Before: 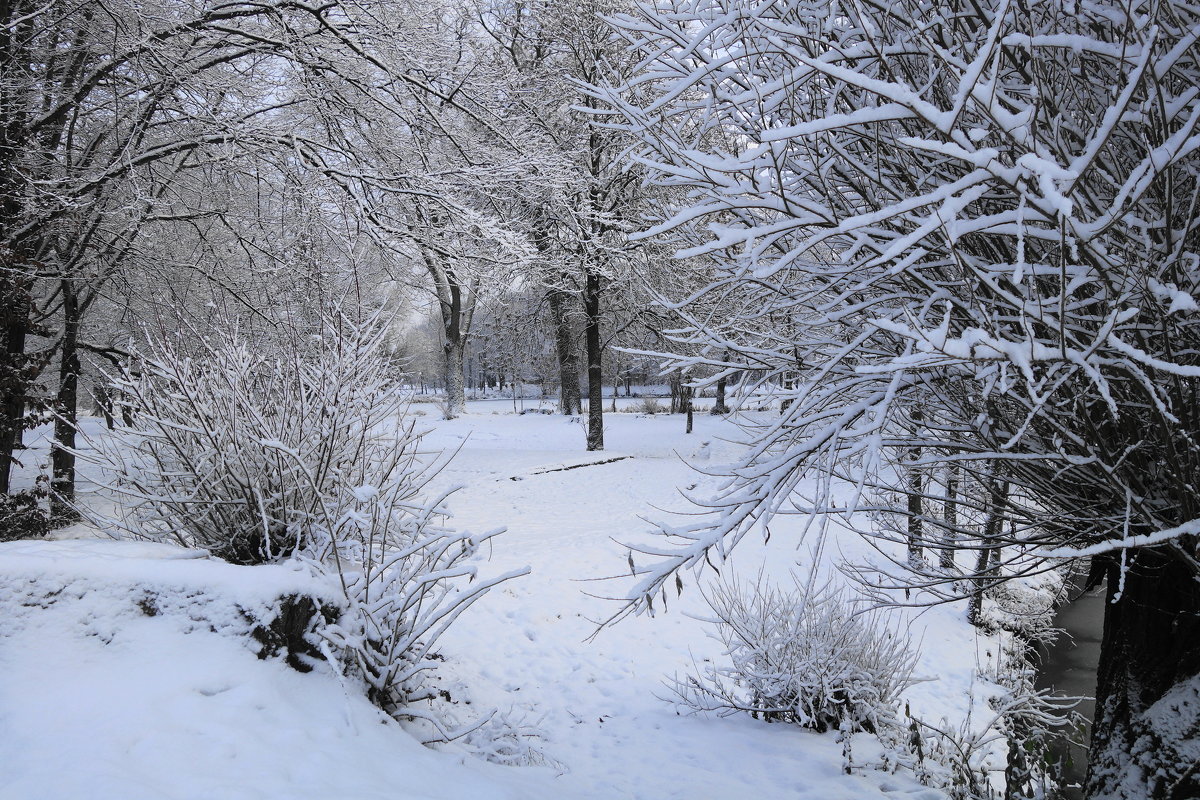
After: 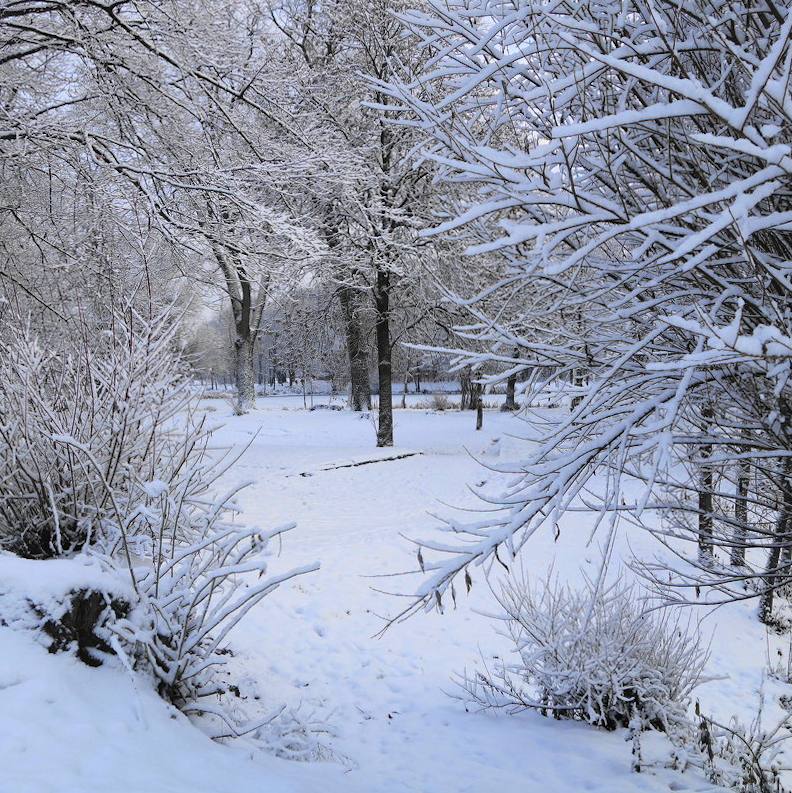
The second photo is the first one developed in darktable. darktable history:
crop: left 16.899%, right 16.556%
rotate and perspective: rotation 0.192°, lens shift (horizontal) -0.015, crop left 0.005, crop right 0.996, crop top 0.006, crop bottom 0.99
color balance rgb: linear chroma grading › global chroma 8.33%, perceptual saturation grading › global saturation 18.52%, global vibrance 7.87%
